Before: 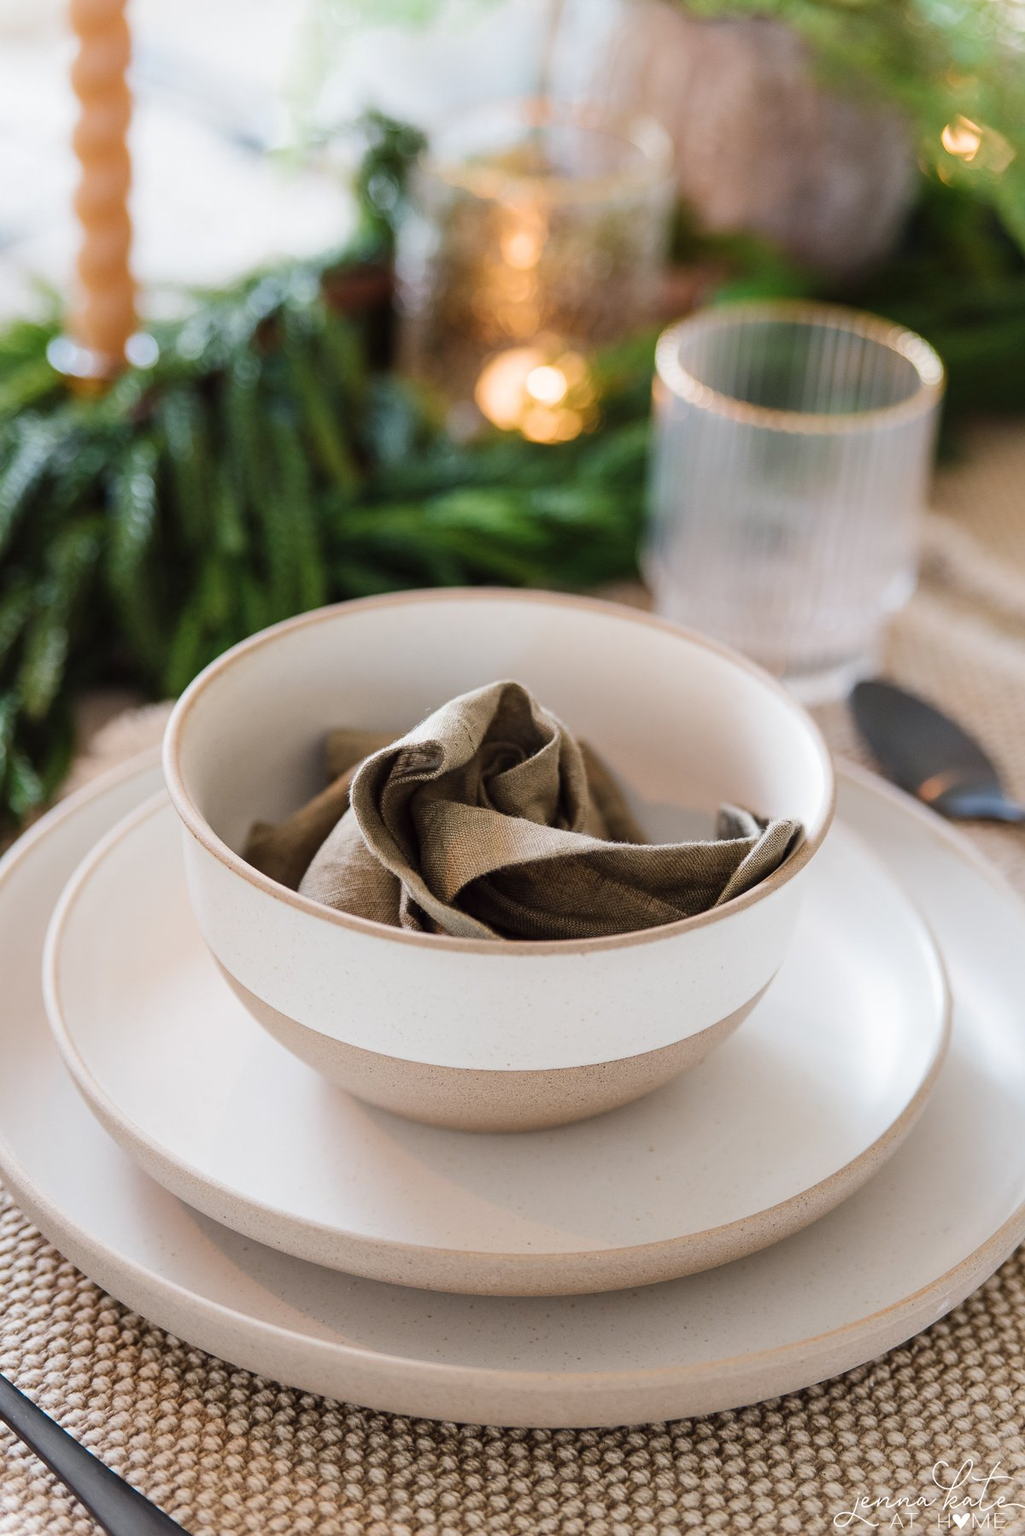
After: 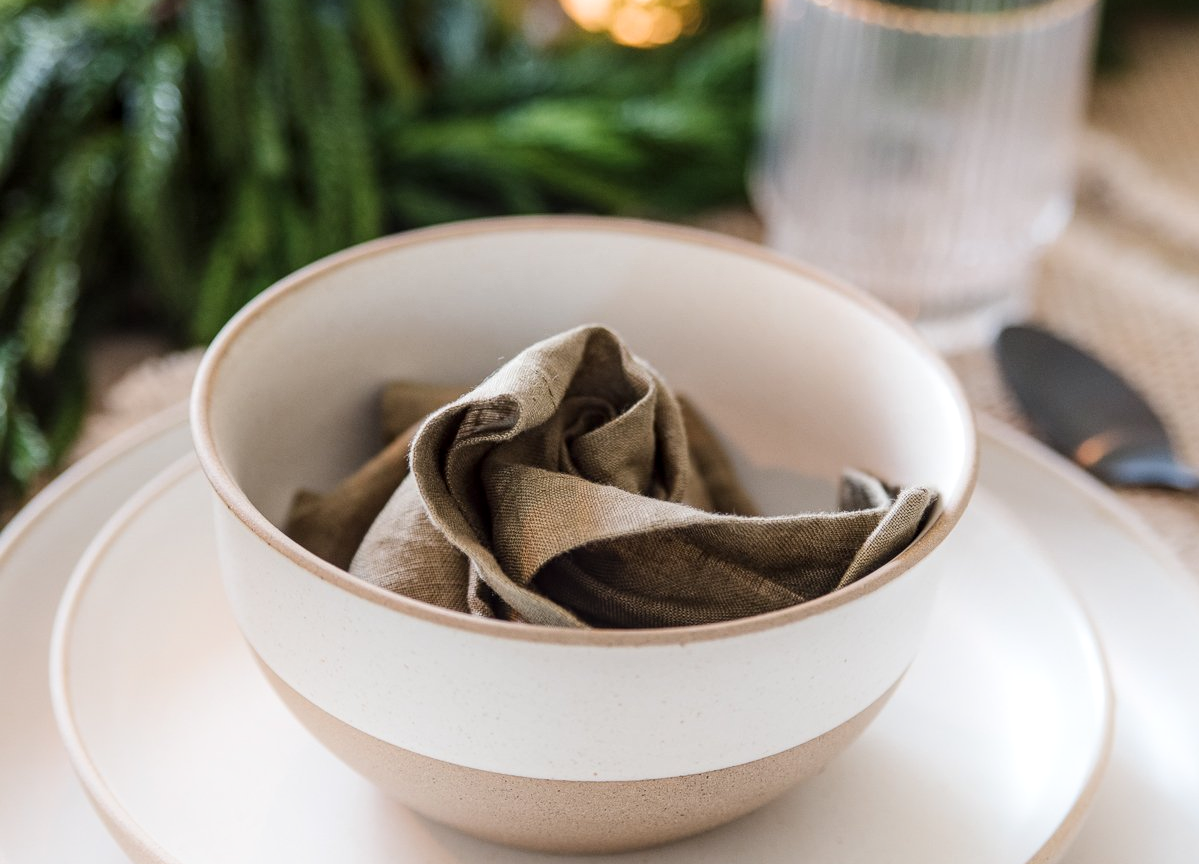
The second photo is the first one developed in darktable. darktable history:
shadows and highlights: shadows -25.39, highlights 50.31, soften with gaussian
crop and rotate: top 26.302%, bottom 25.641%
local contrast: on, module defaults
